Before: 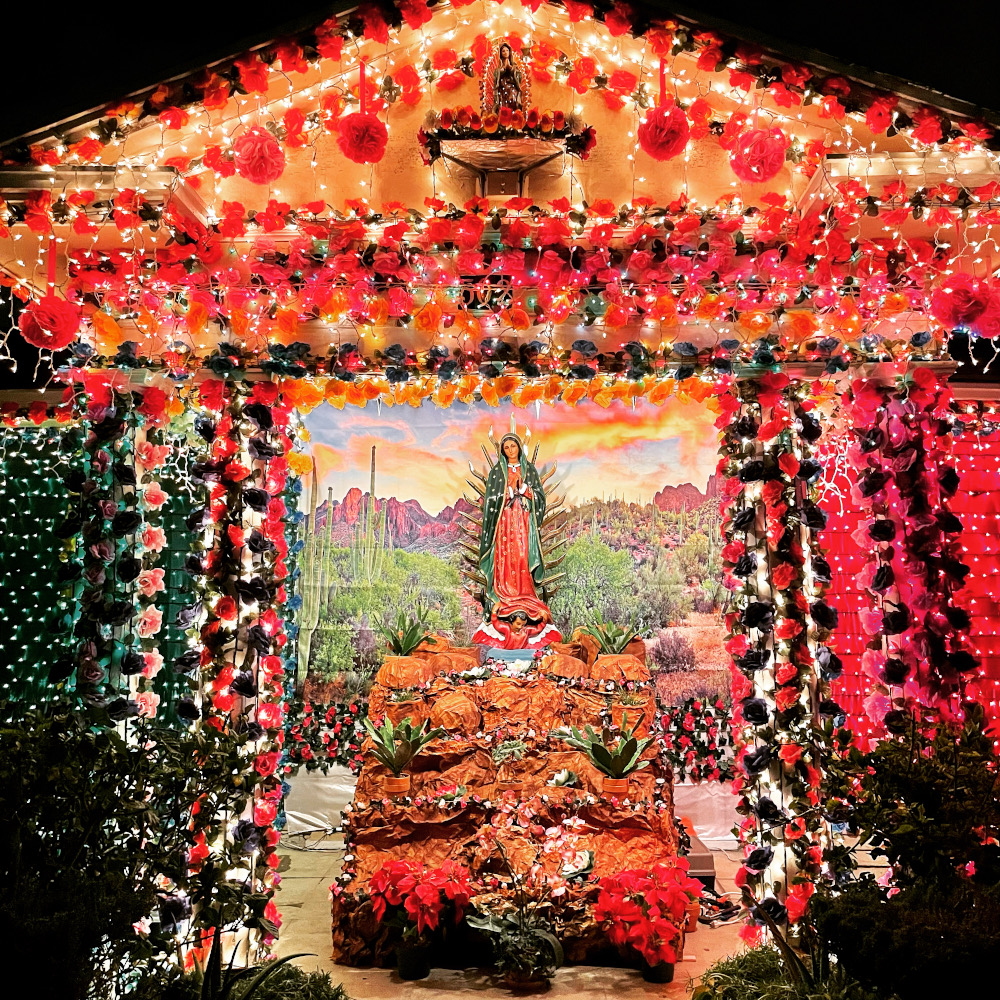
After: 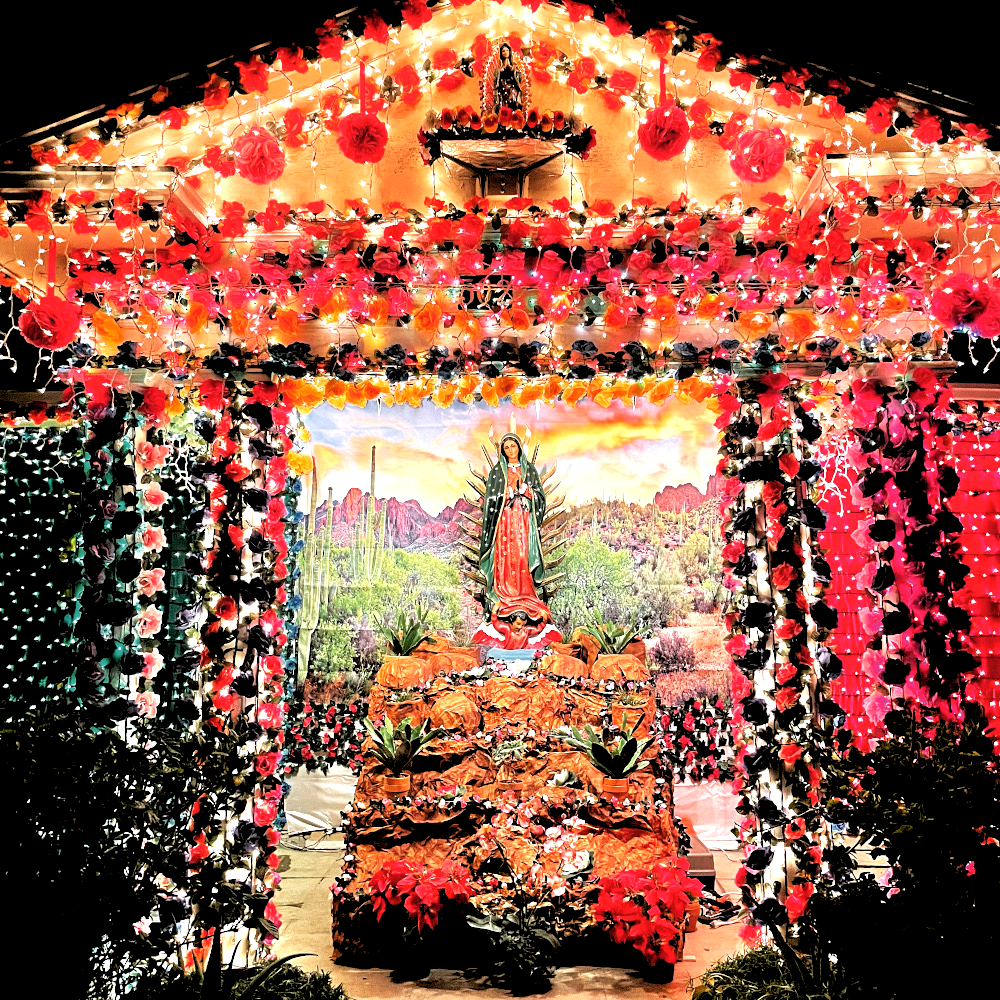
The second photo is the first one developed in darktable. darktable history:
exposure: black level correction 0.001, exposure 0.5 EV, compensate exposure bias true, compensate highlight preservation false
rgb levels: levels [[0.034, 0.472, 0.904], [0, 0.5, 1], [0, 0.5, 1]]
white balance: red 0.982, blue 1.018
